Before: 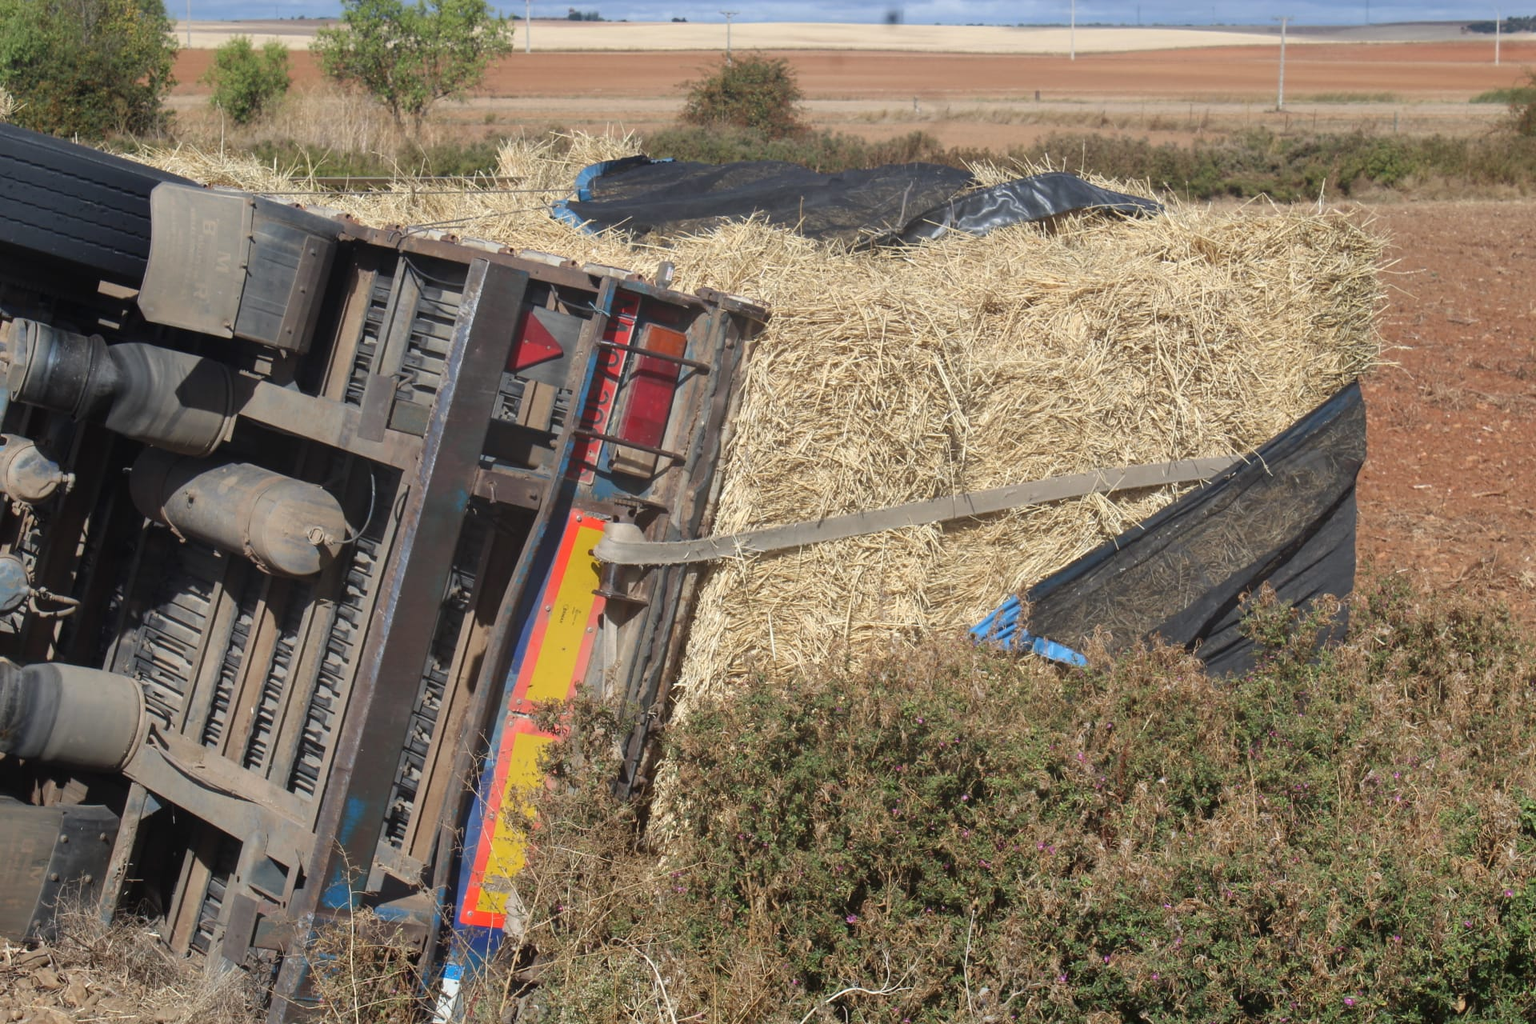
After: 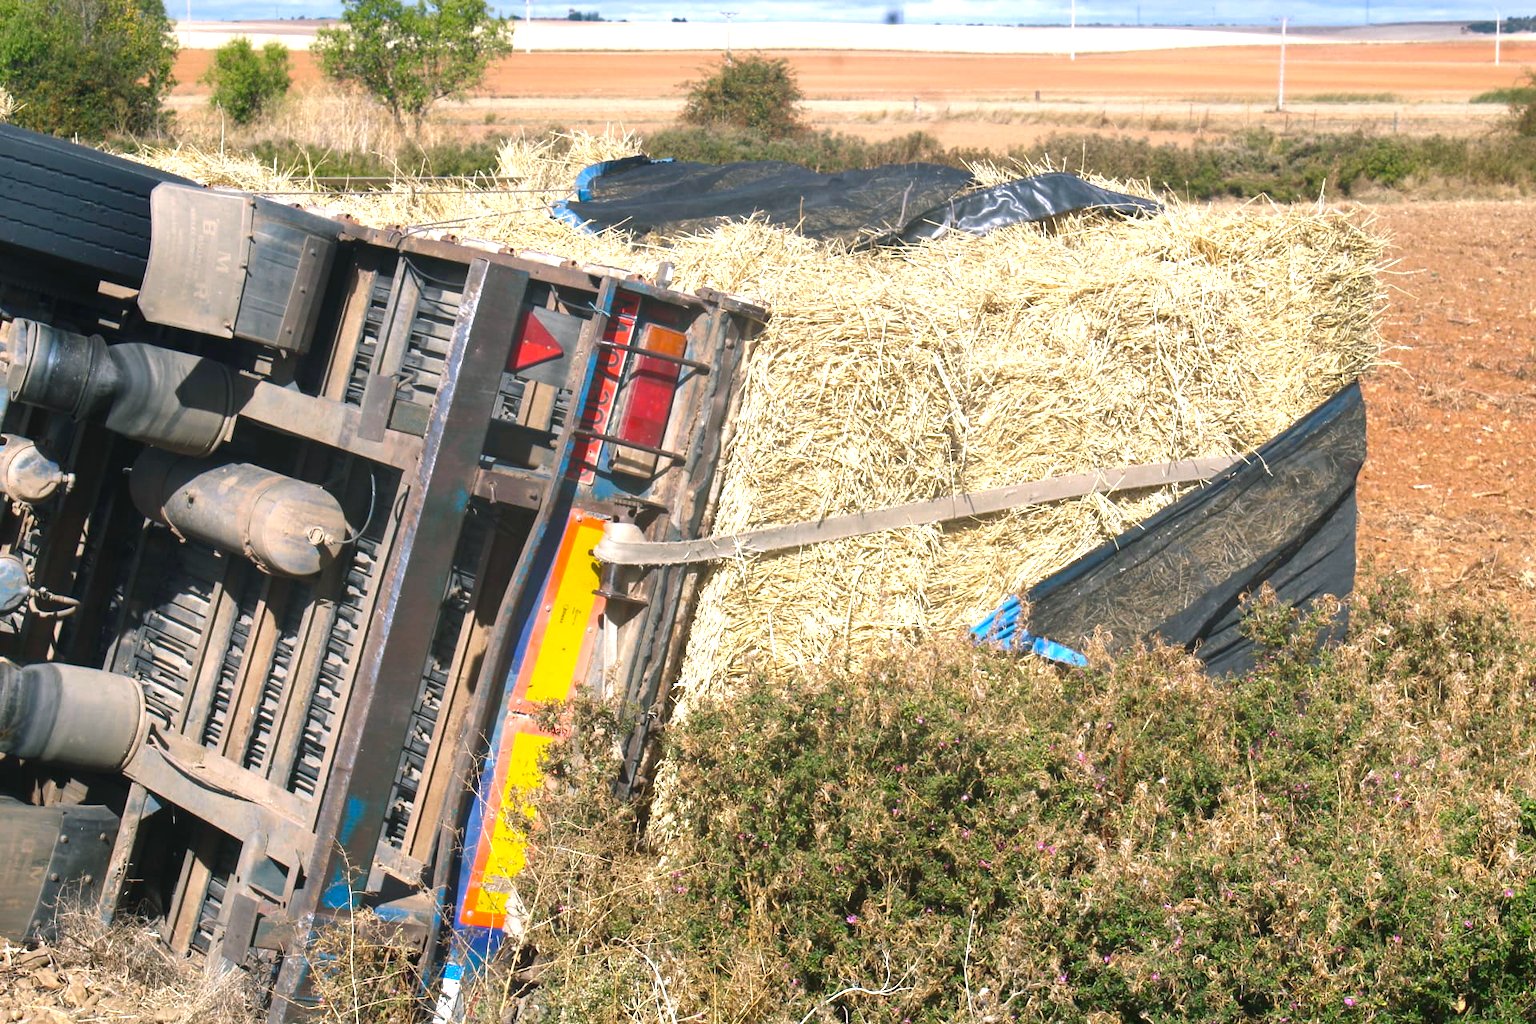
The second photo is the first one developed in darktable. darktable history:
color zones: curves: ch0 [(0, 0.558) (0.143, 0.548) (0.286, 0.447) (0.429, 0.259) (0.571, 0.5) (0.714, 0.5) (0.857, 0.593) (1, 0.558)]; ch1 [(0, 0.543) (0.01, 0.544) (0.12, 0.492) (0.248, 0.458) (0.5, 0.534) (0.748, 0.5) (0.99, 0.469) (1, 0.543)]; ch2 [(0, 0.507) (0.143, 0.522) (0.286, 0.505) (0.429, 0.5) (0.571, 0.5) (0.714, 0.5) (0.857, 0.5) (1, 0.507)]
color balance rgb: shadows lift › luminance -7.348%, shadows lift › chroma 2.22%, shadows lift › hue 162.59°, highlights gain › chroma 1.432%, highlights gain › hue 309.38°, perceptual saturation grading › global saturation 31.086%, perceptual brilliance grading › global brilliance 29.495%
